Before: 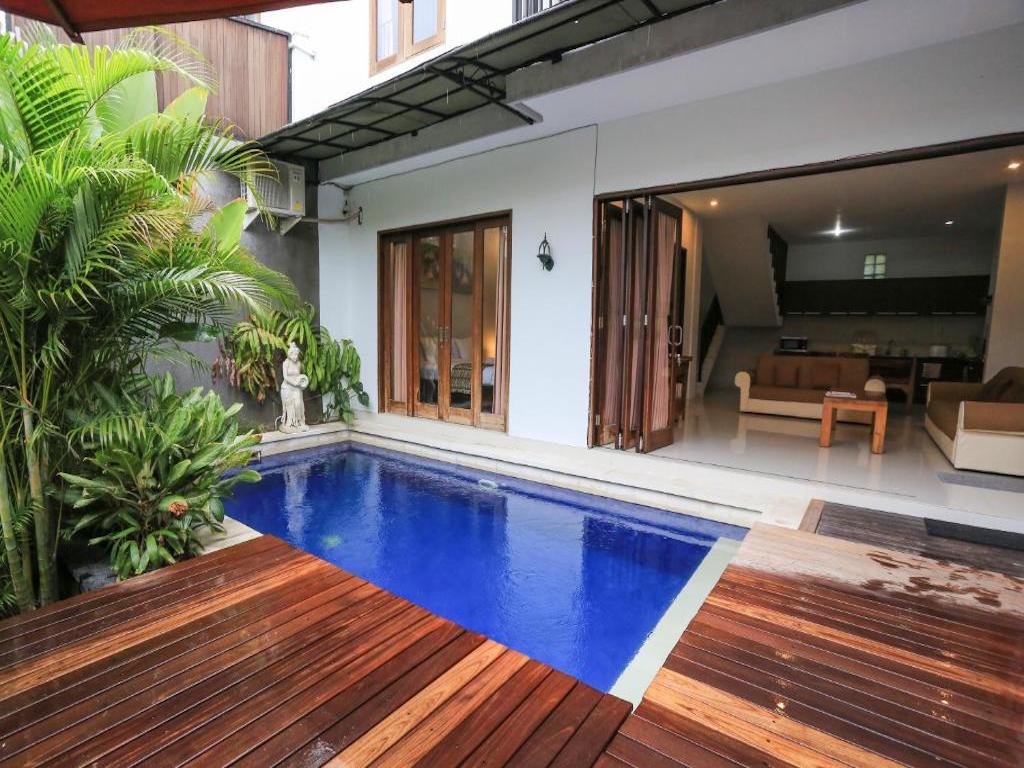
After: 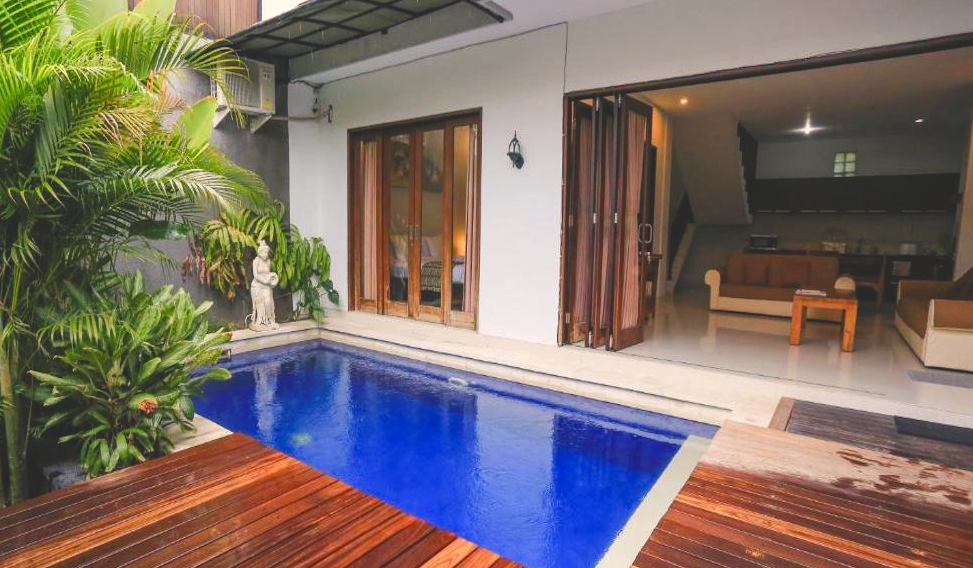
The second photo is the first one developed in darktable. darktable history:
crop and rotate: left 2.991%, top 13.302%, right 1.981%, bottom 12.636%
color balance rgb: shadows lift › chroma 2%, shadows lift › hue 247.2°, power › chroma 0.3%, power › hue 25.2°, highlights gain › chroma 3%, highlights gain › hue 60°, global offset › luminance 2%, perceptual saturation grading › global saturation 20%, perceptual saturation grading › highlights -20%, perceptual saturation grading › shadows 30%
